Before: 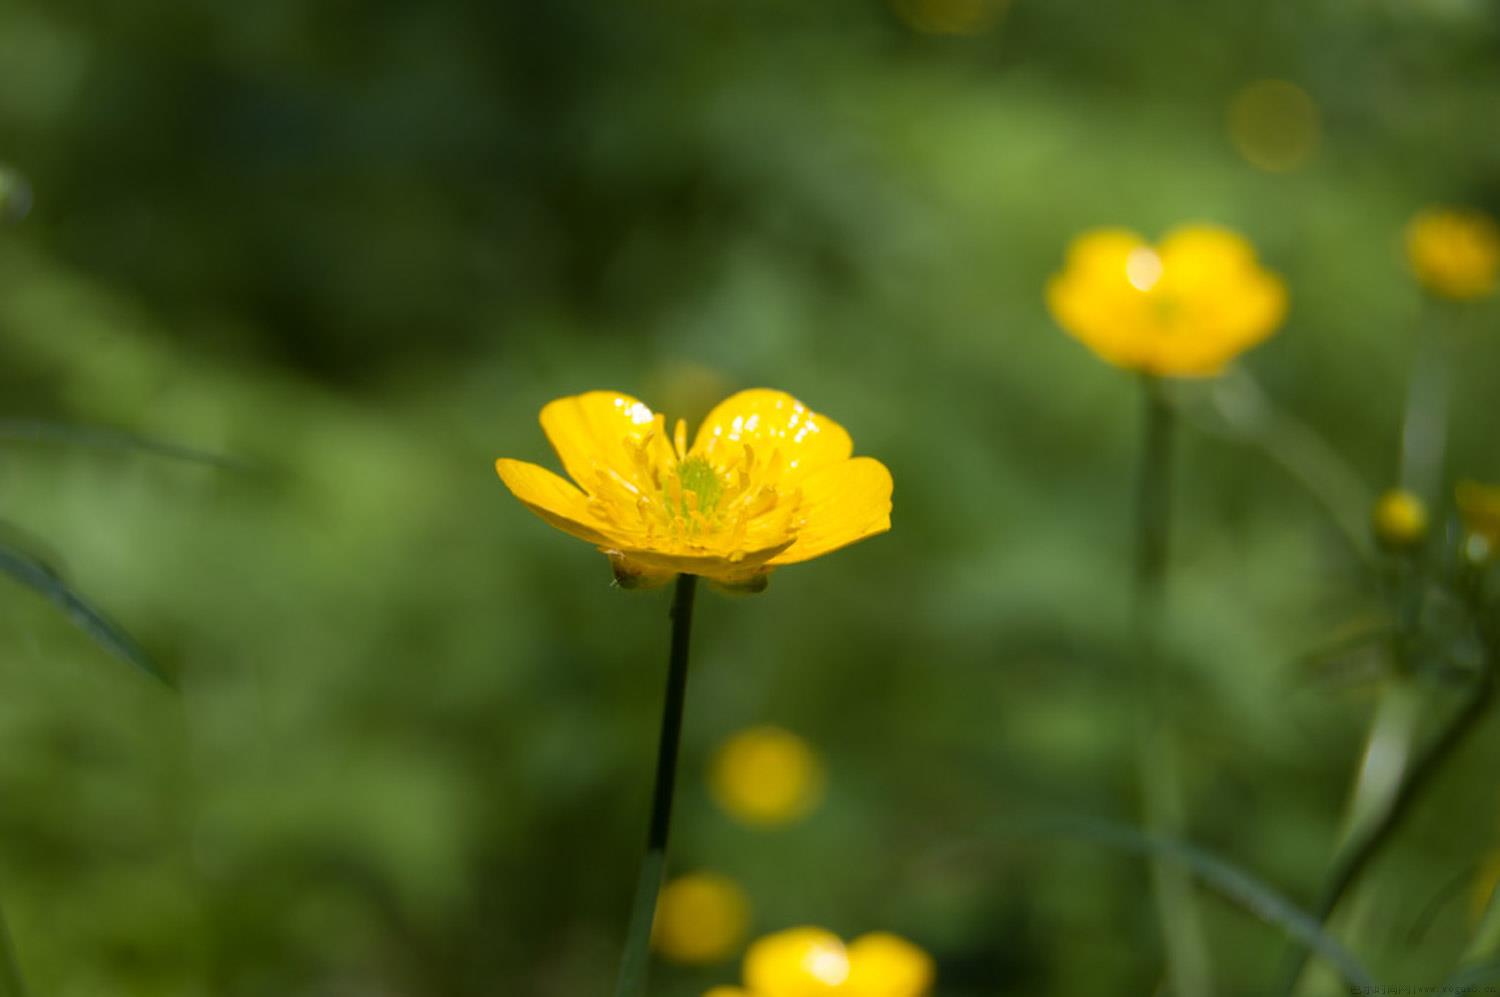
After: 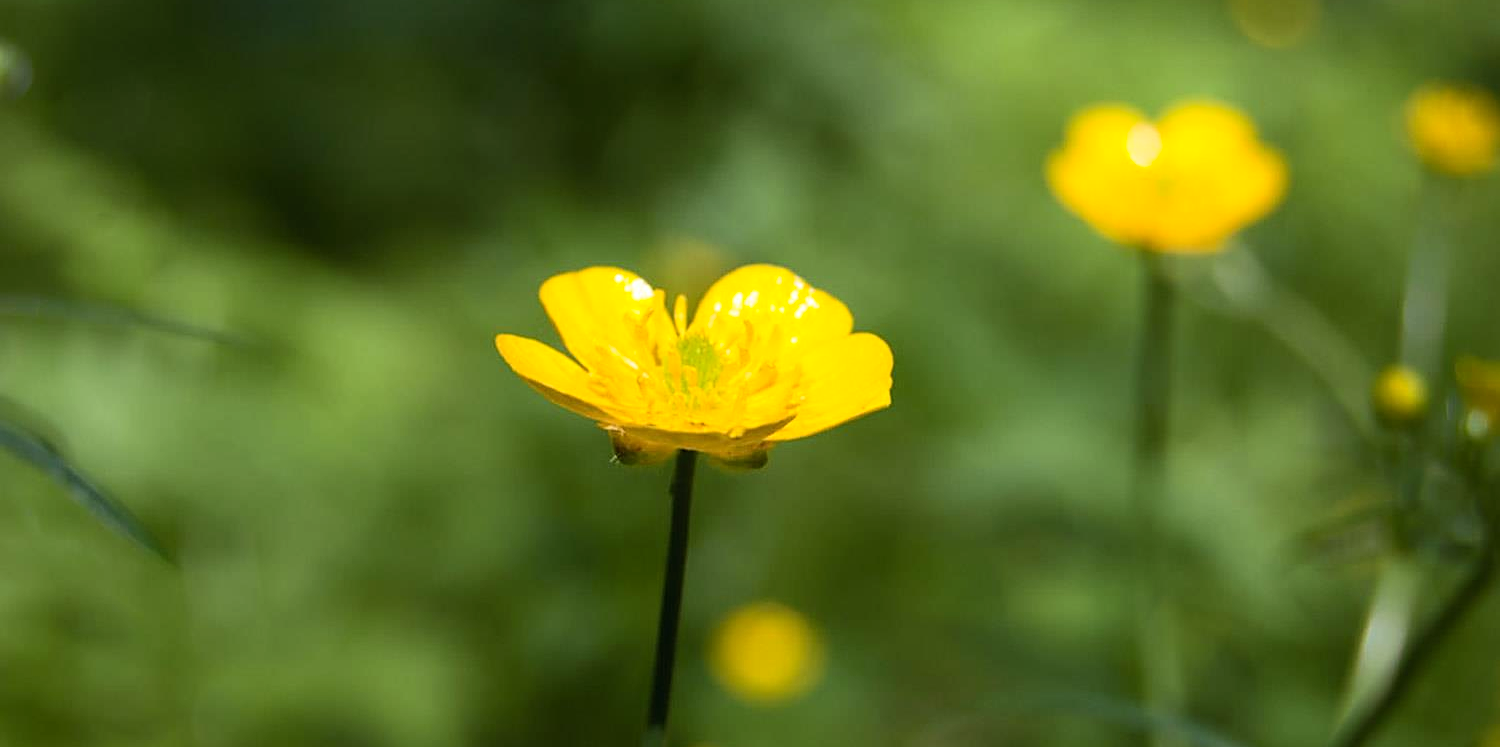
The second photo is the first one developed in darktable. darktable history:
sharpen: on, module defaults
crop and rotate: top 12.5%, bottom 12.5%
contrast brightness saturation: contrast 0.2, brightness 0.15, saturation 0.14
